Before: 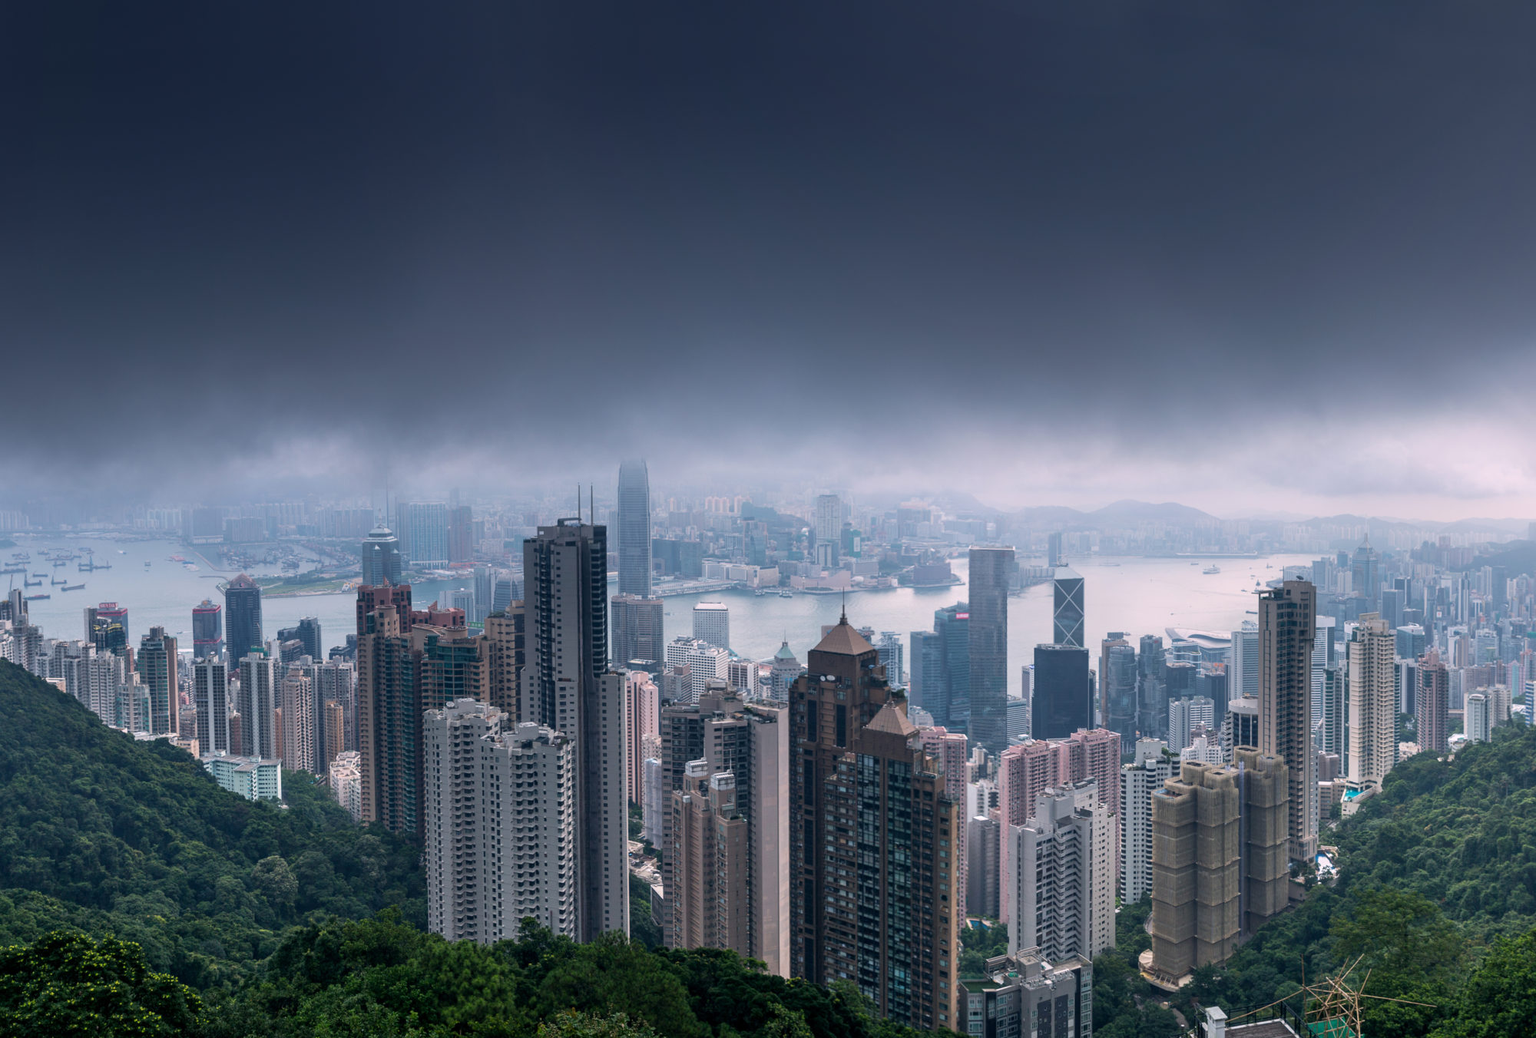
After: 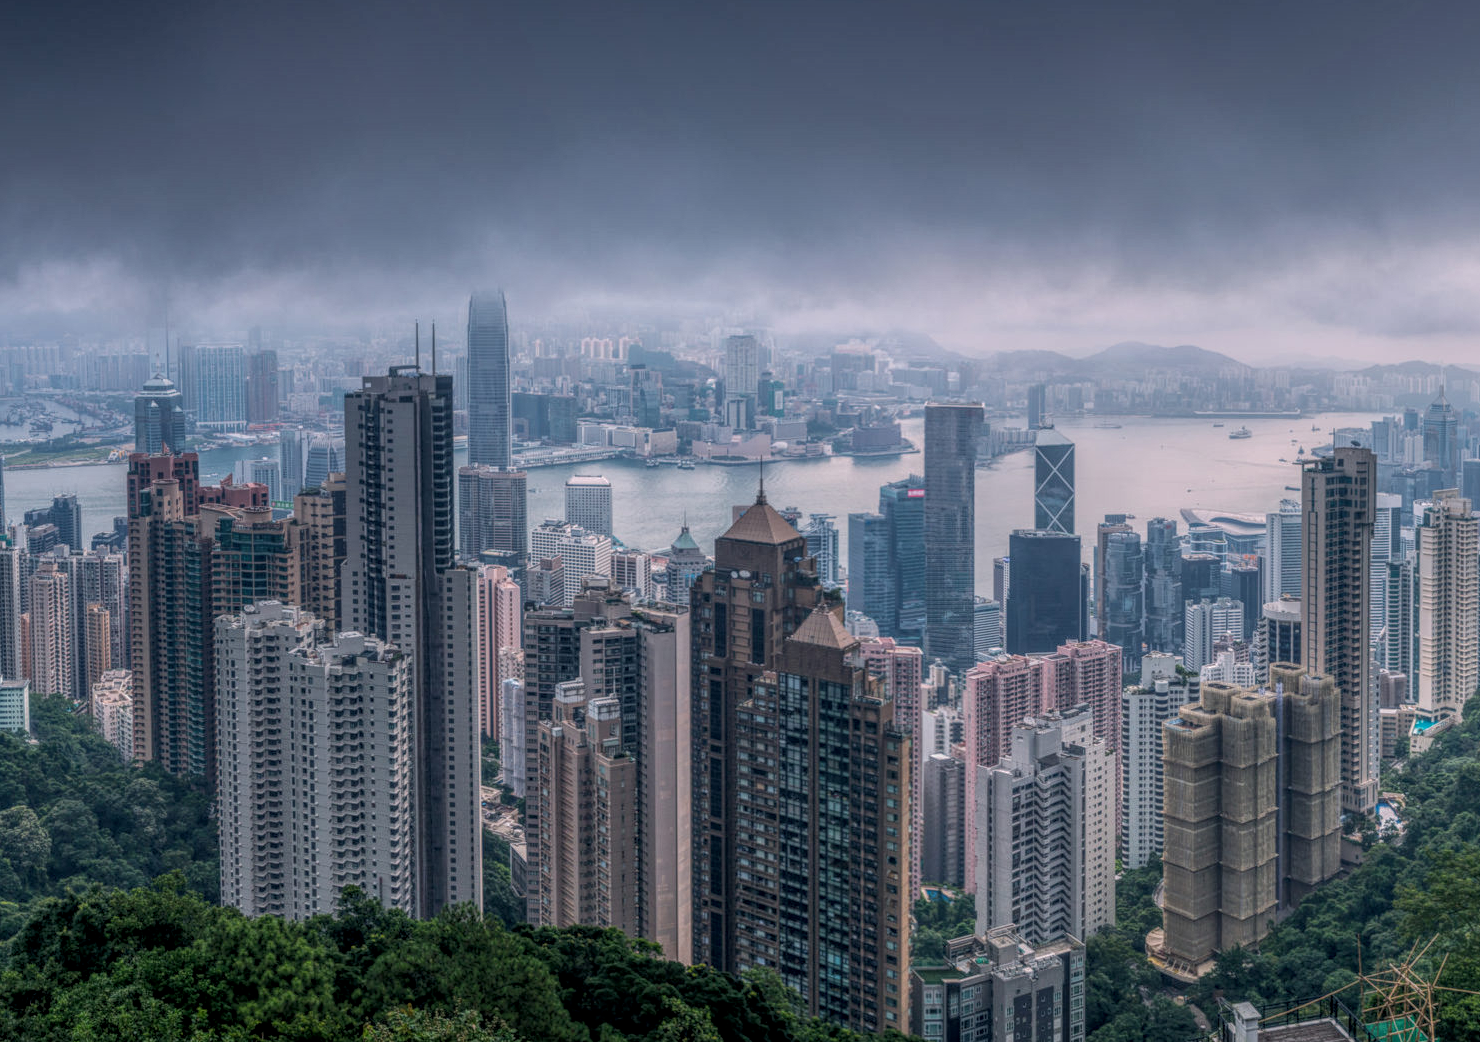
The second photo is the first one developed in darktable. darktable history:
crop: left 16.871%, top 22.857%, right 9.116%
local contrast: highlights 20%, shadows 30%, detail 200%, midtone range 0.2
